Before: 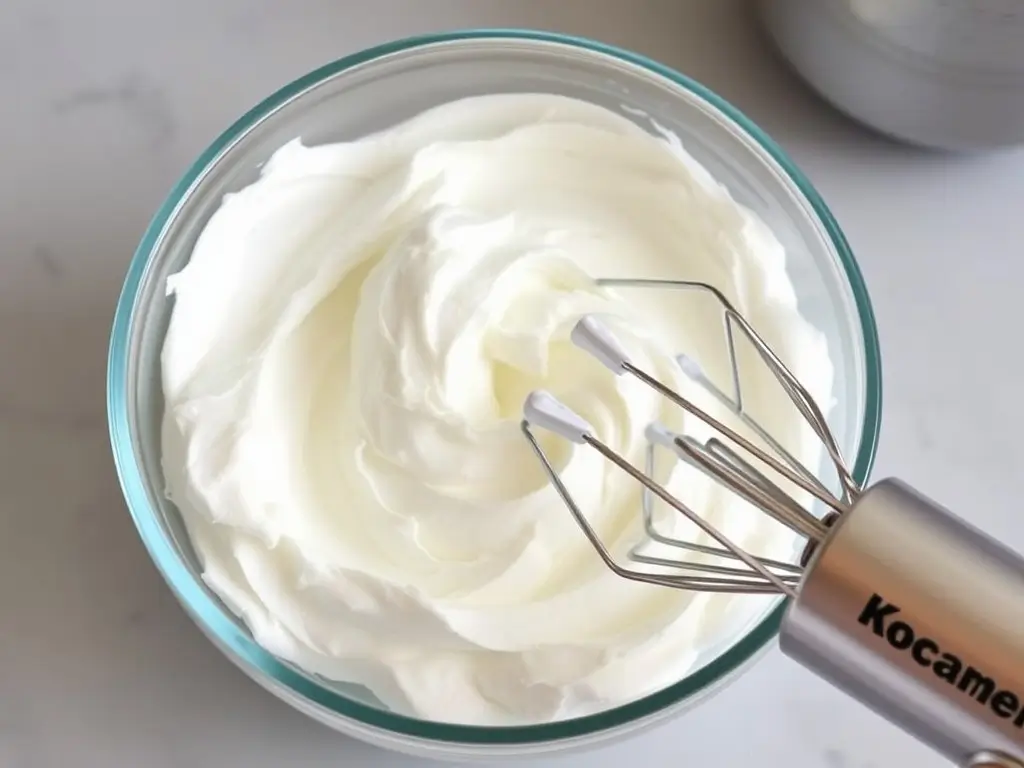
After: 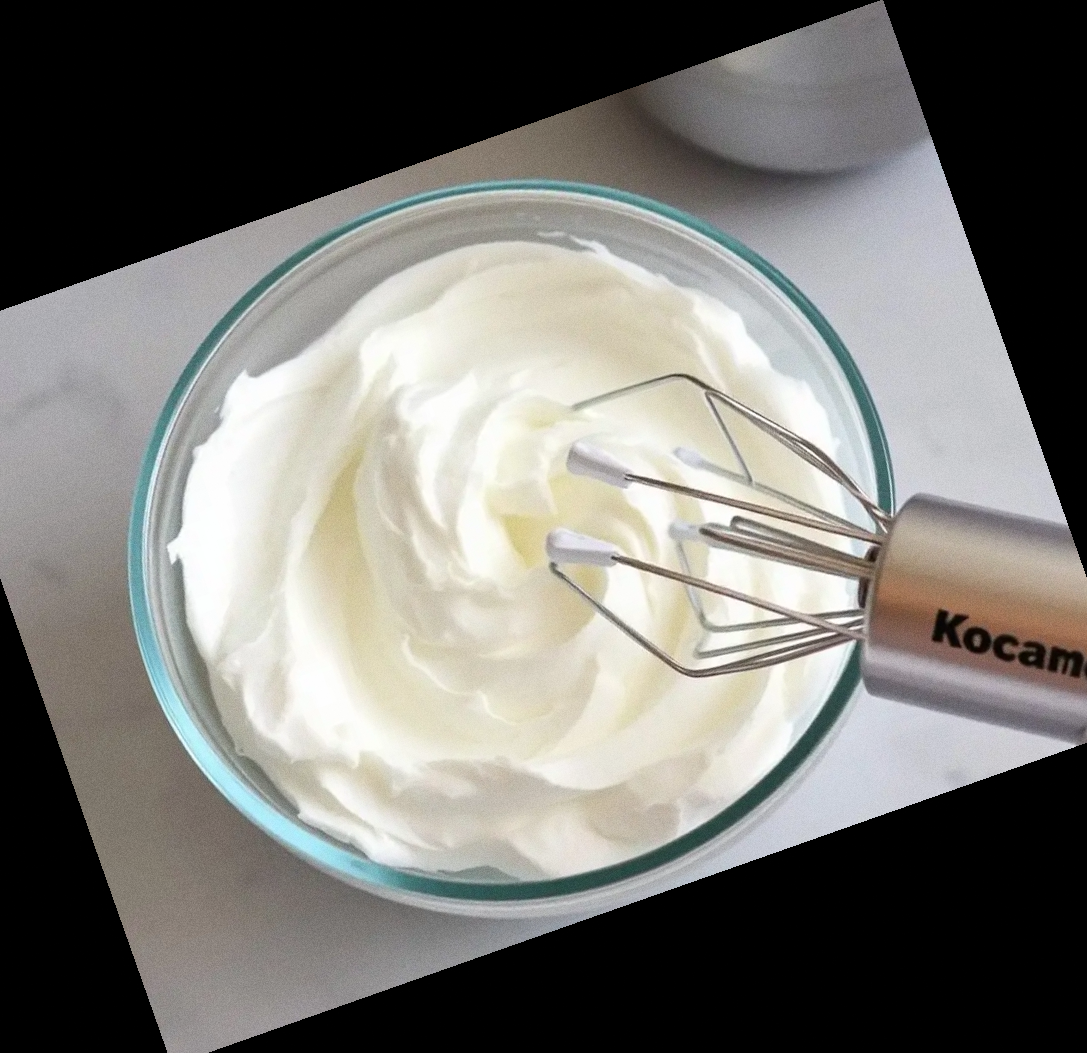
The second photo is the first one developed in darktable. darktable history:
crop and rotate: angle 19.43°, left 6.812%, right 4.125%, bottom 1.087%
grain: coarseness 7.08 ISO, strength 21.67%, mid-tones bias 59.58%
